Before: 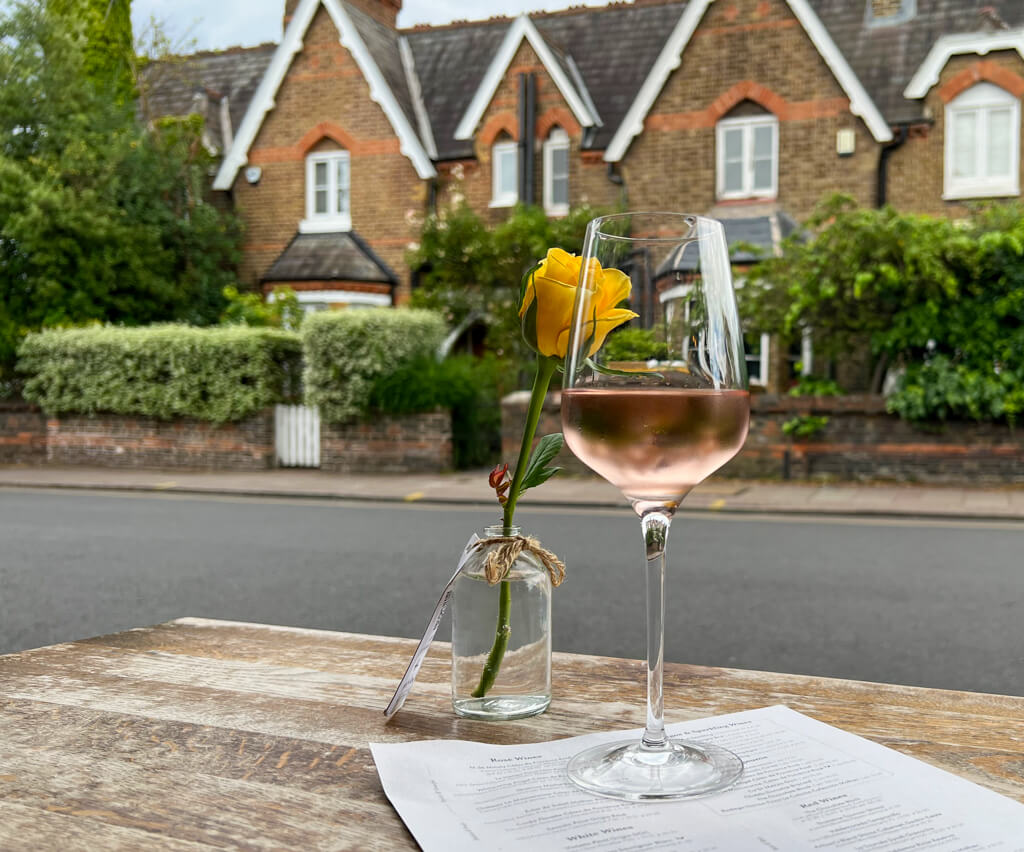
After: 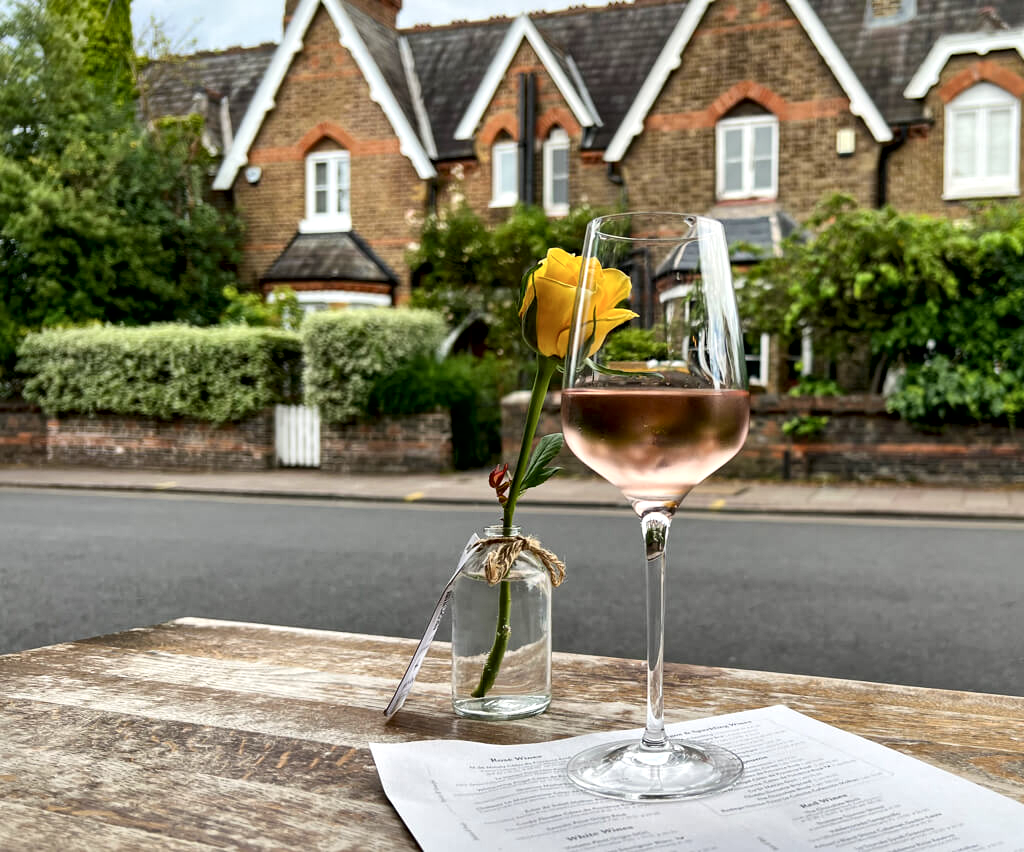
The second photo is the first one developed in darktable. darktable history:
local contrast: mode bilateral grid, contrast 21, coarseness 50, detail 162%, midtone range 0.2
contrast equalizer: octaves 7, y [[0.601, 0.6, 0.598, 0.598, 0.6, 0.601], [0.5 ×6], [0.5 ×6], [0 ×6], [0 ×6]], mix 0.299
